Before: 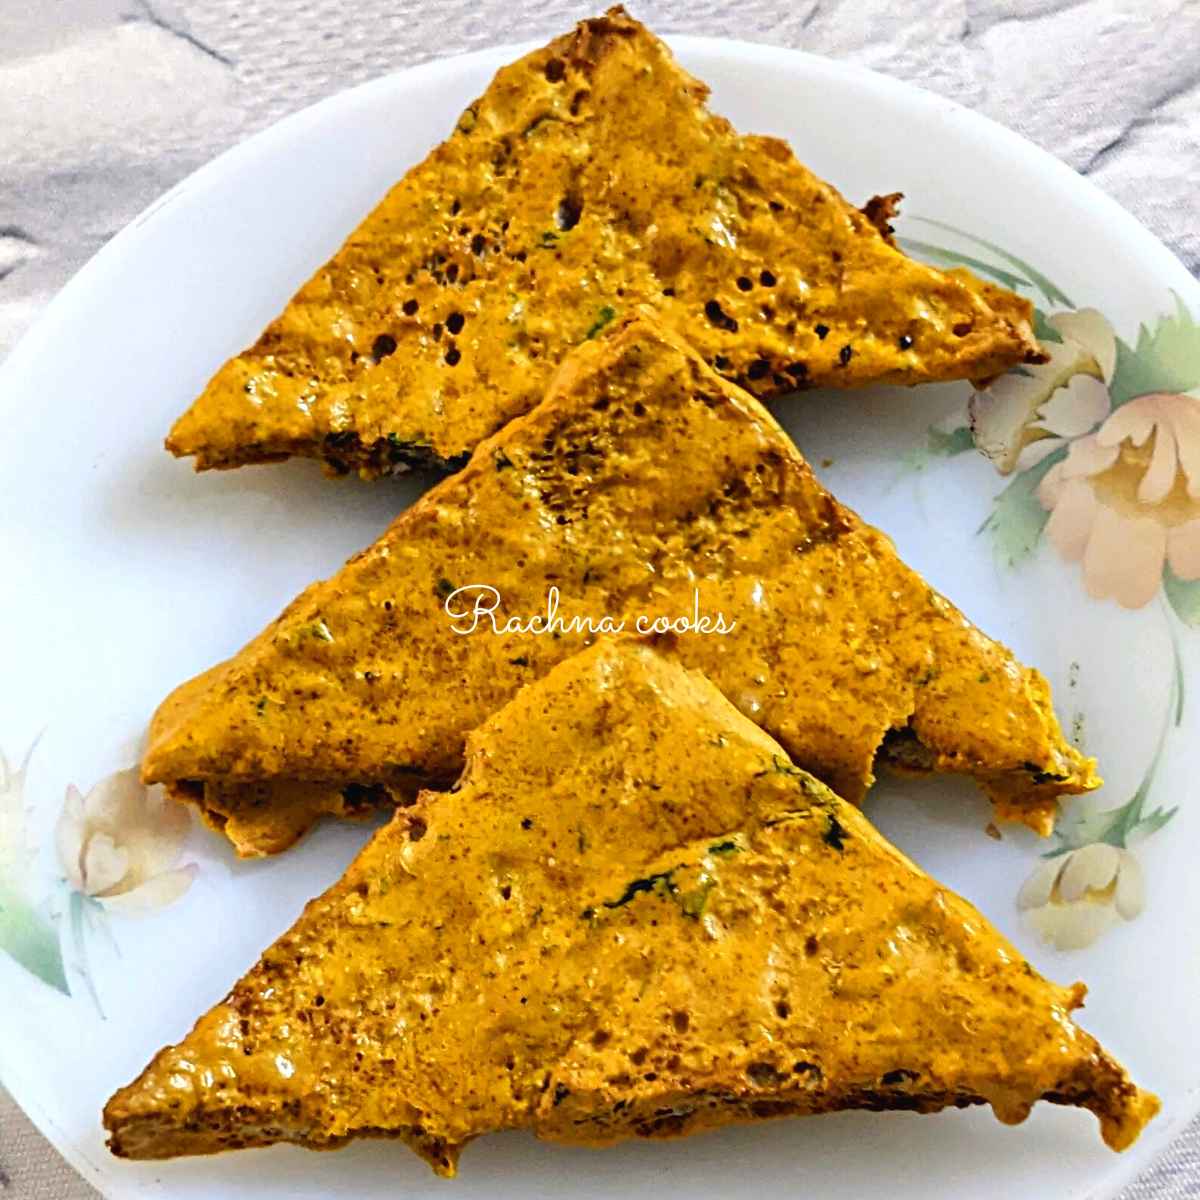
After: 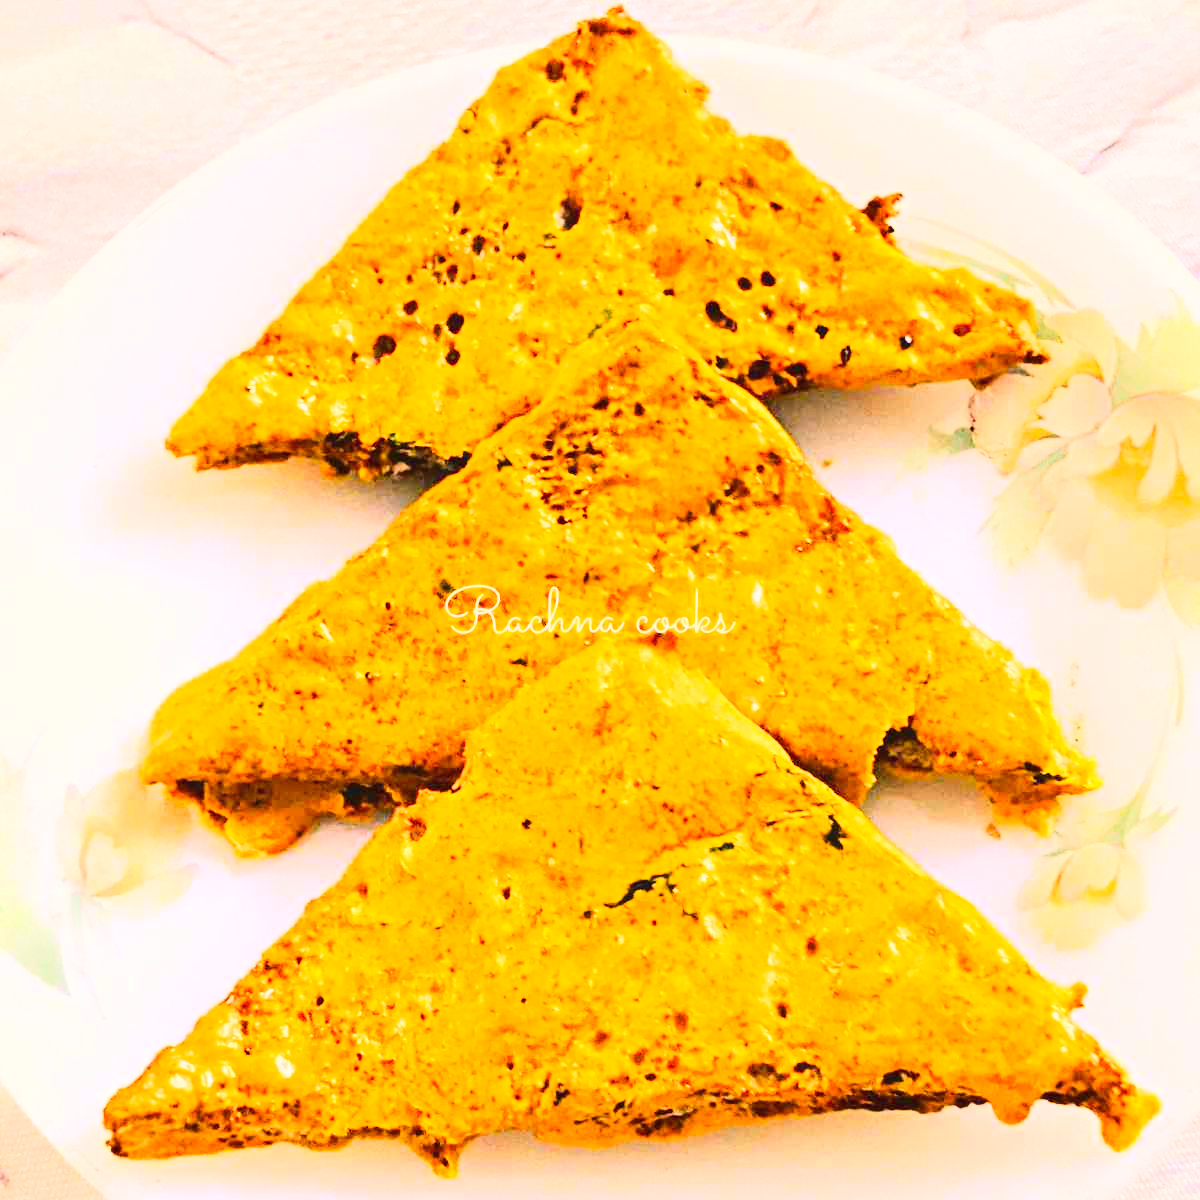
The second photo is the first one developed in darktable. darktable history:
tone curve: curves: ch0 [(0, 0.026) (0.146, 0.158) (0.272, 0.34) (0.434, 0.625) (0.676, 0.871) (0.994, 0.955)], color space Lab, linked channels, preserve colors none
color balance rgb: shadows lift › luminance -5%, shadows lift › chroma 1.1%, shadows lift › hue 219°, power › luminance 10%, power › chroma 2.83%, power › hue 60°, highlights gain › chroma 4.52%, highlights gain › hue 33.33°, saturation formula JzAzBz (2021)
exposure: black level correction 0, exposure 1.1 EV, compensate exposure bias true, compensate highlight preservation false
